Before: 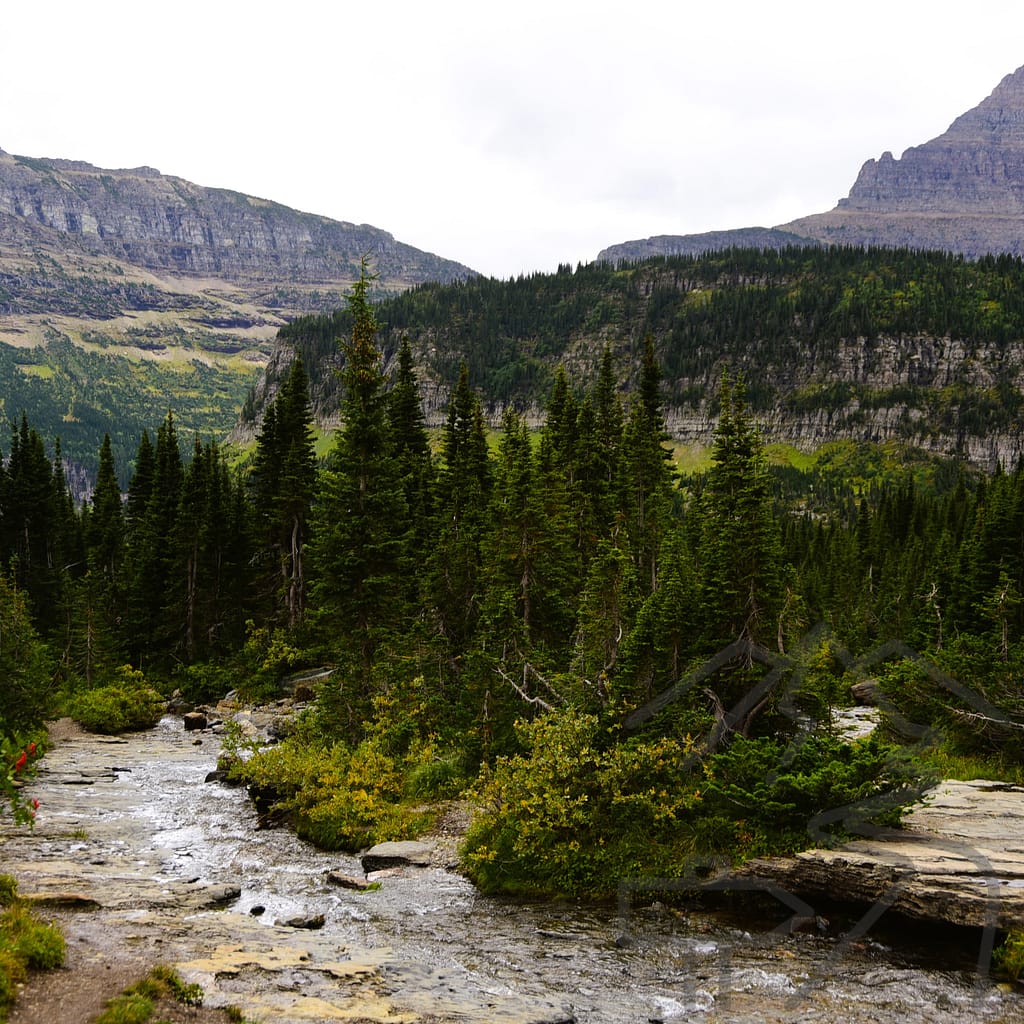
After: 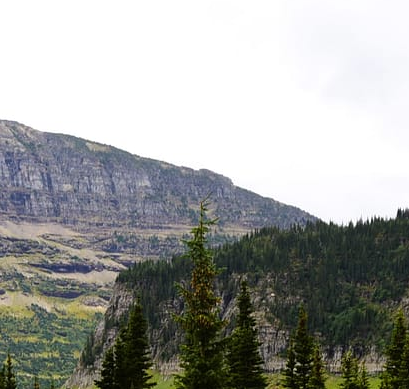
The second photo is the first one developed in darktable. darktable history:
crop: left 15.76%, top 5.434%, right 44.29%, bottom 56.529%
